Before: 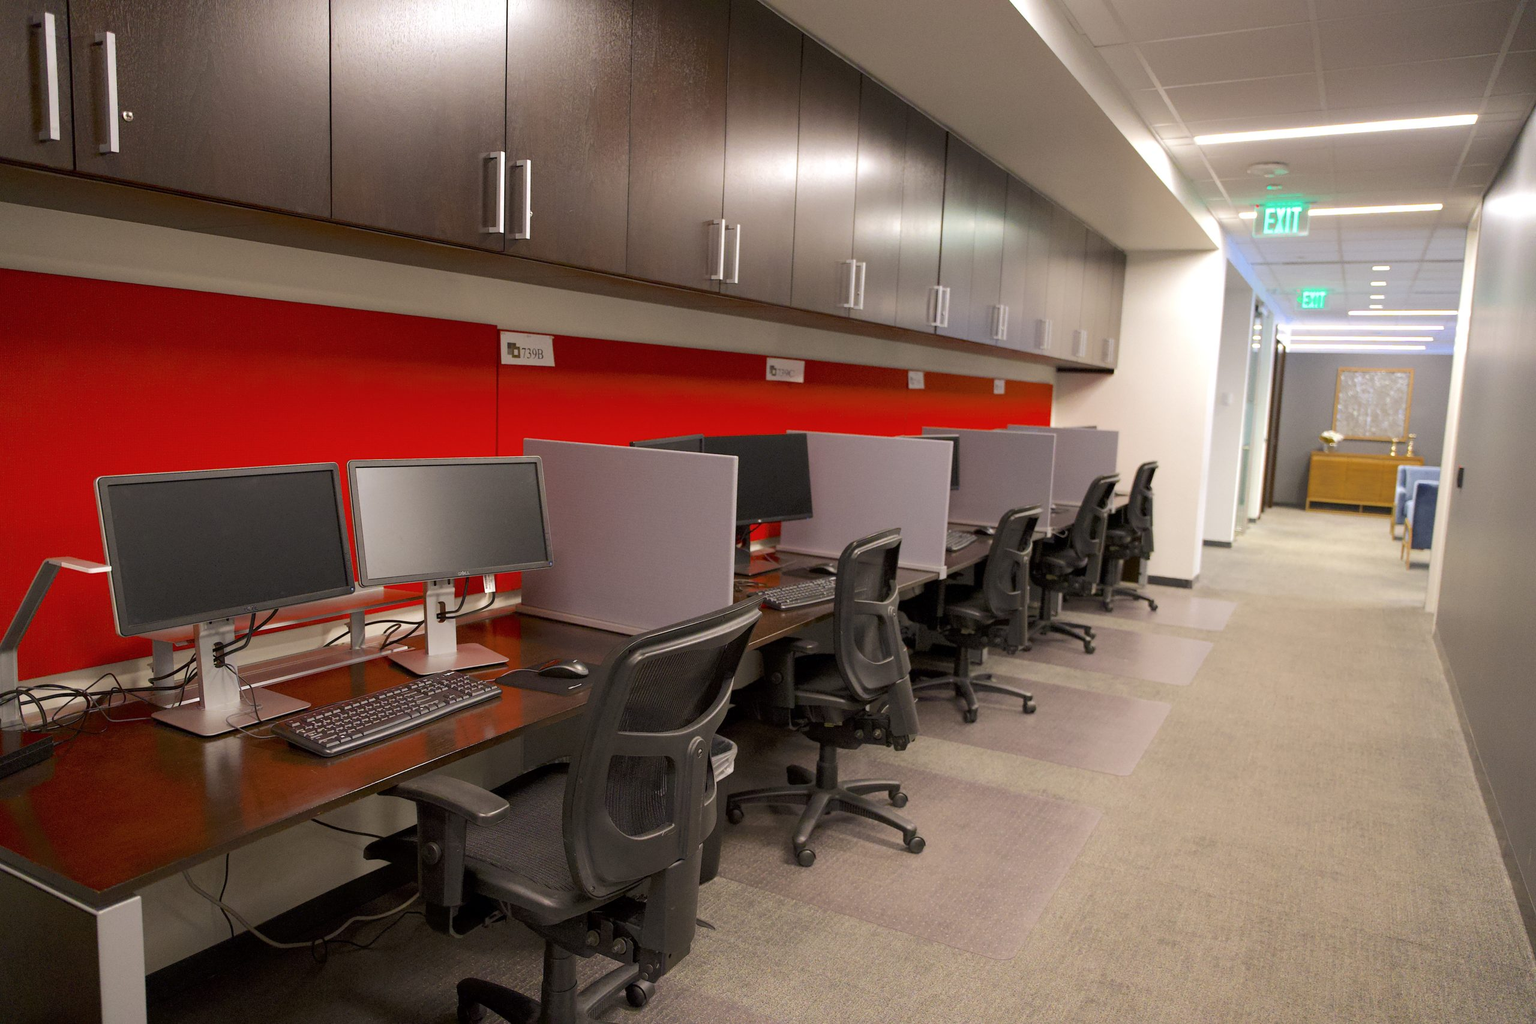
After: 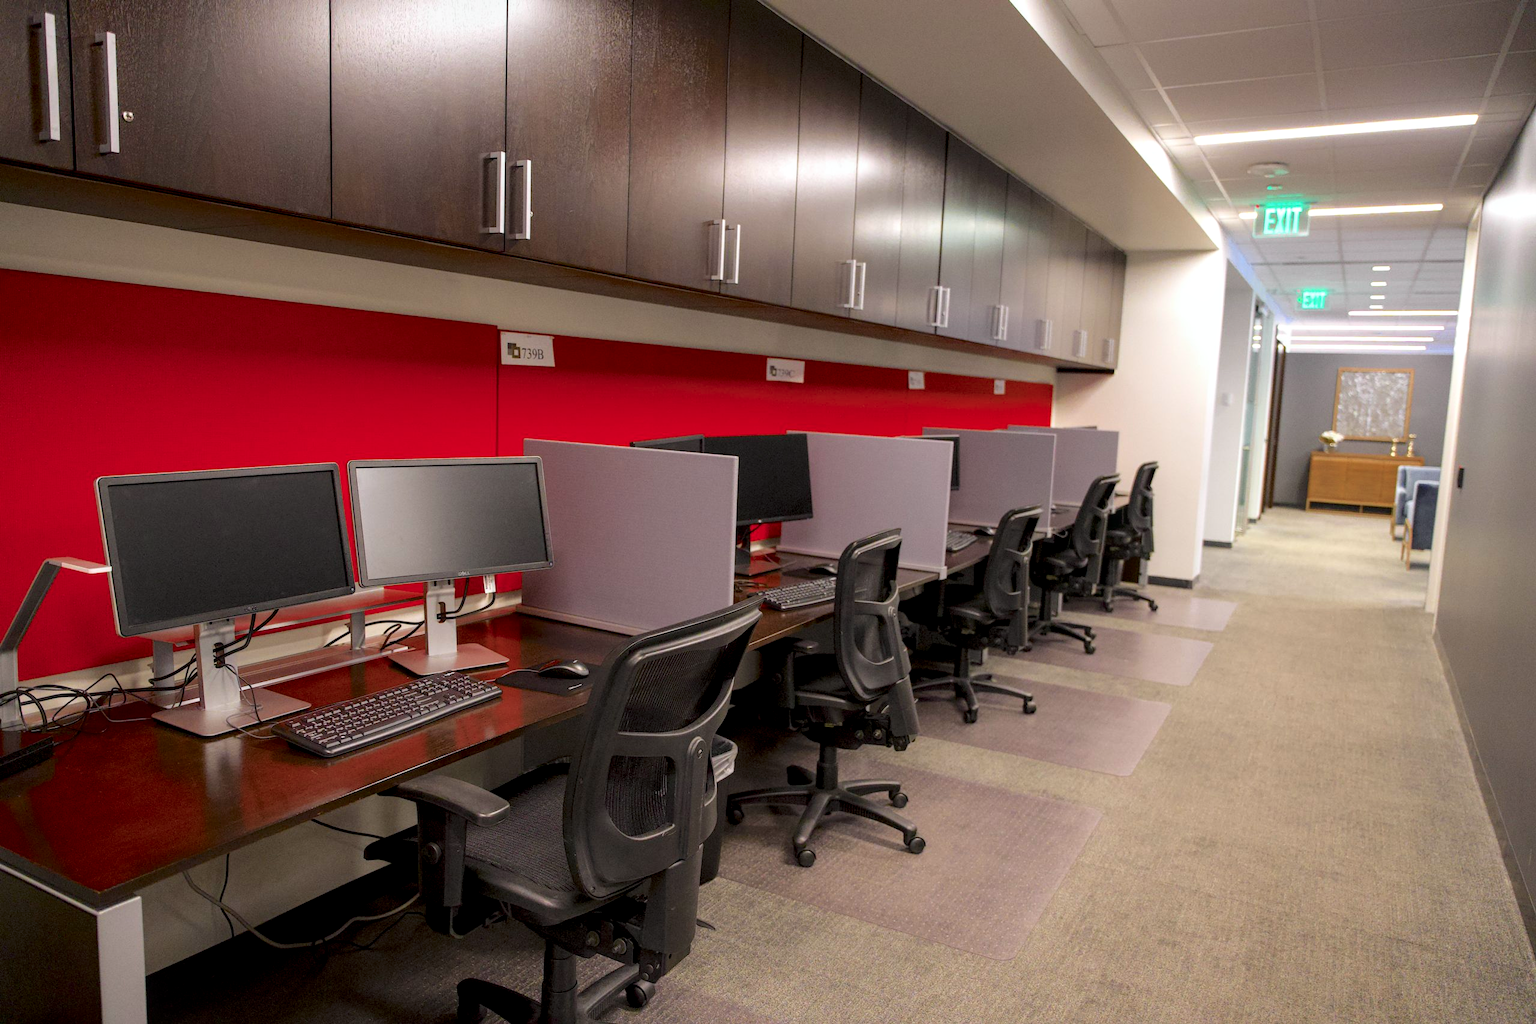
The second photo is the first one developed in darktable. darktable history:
local contrast: on, module defaults
tone curve: curves: ch0 [(0, 0) (0.058, 0.027) (0.214, 0.183) (0.304, 0.288) (0.561, 0.554) (0.687, 0.677) (0.768, 0.768) (0.858, 0.861) (0.986, 0.957)]; ch1 [(0, 0) (0.172, 0.123) (0.312, 0.296) (0.437, 0.429) (0.471, 0.469) (0.502, 0.5) (0.513, 0.515) (0.583, 0.604) (0.631, 0.659) (0.703, 0.721) (0.889, 0.924) (1, 1)]; ch2 [(0, 0) (0.411, 0.424) (0.485, 0.497) (0.502, 0.5) (0.517, 0.511) (0.566, 0.573) (0.622, 0.613) (0.709, 0.677) (1, 1)], color space Lab, independent channels, preserve colors none
